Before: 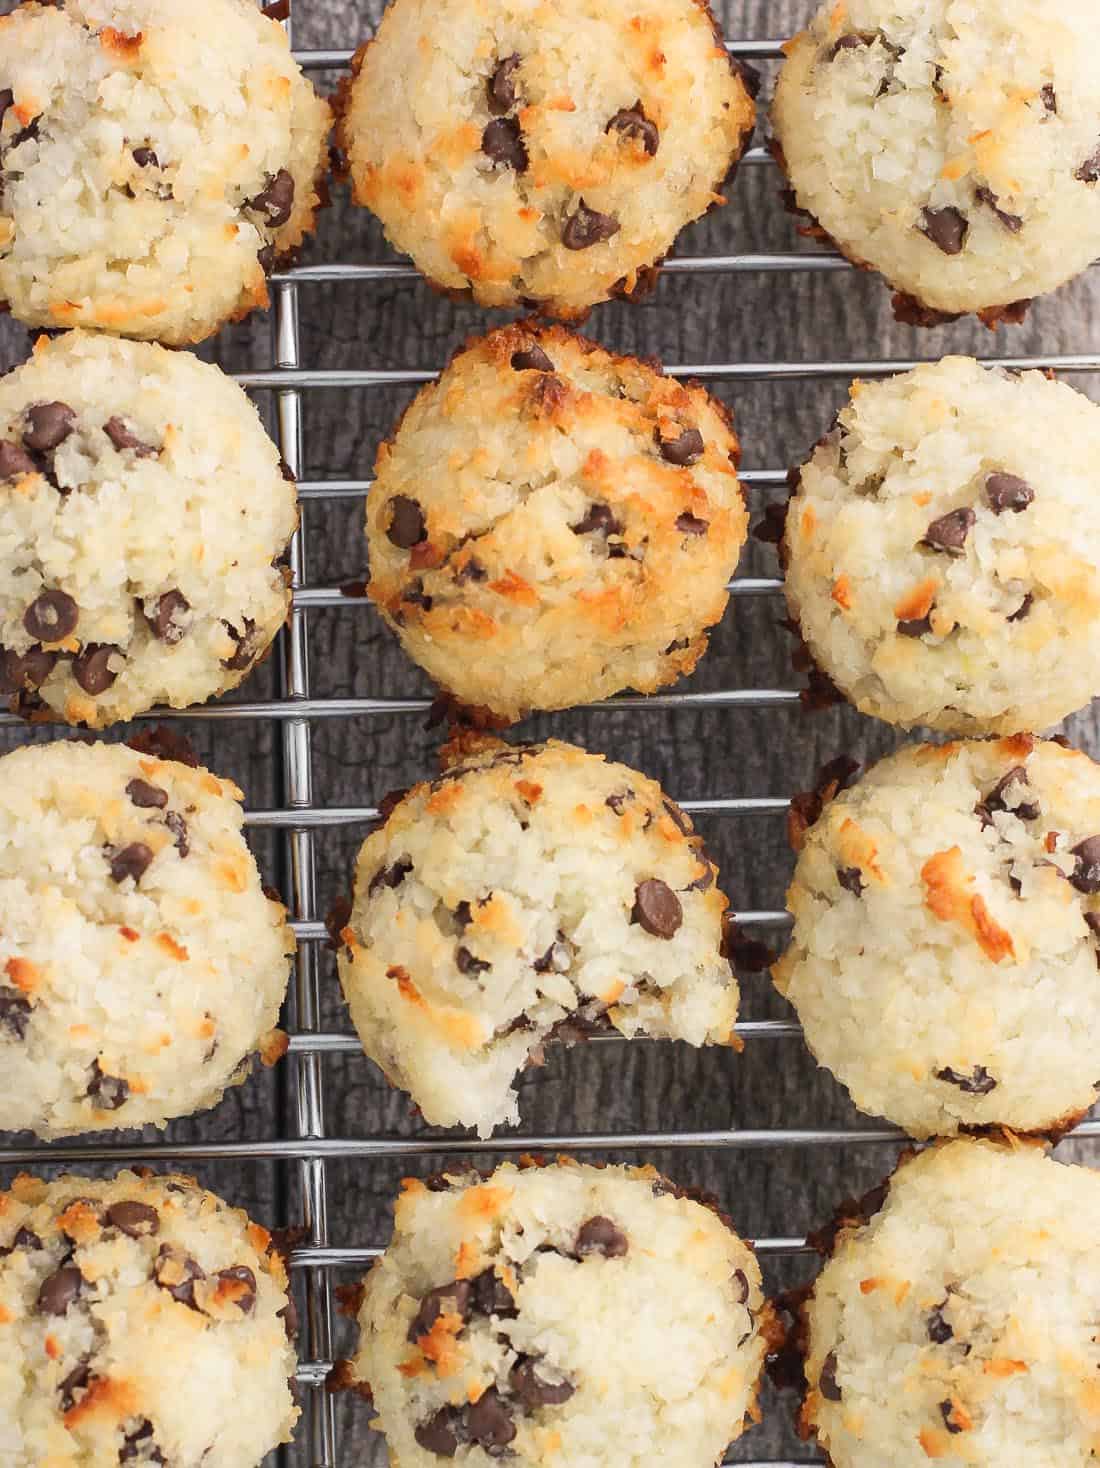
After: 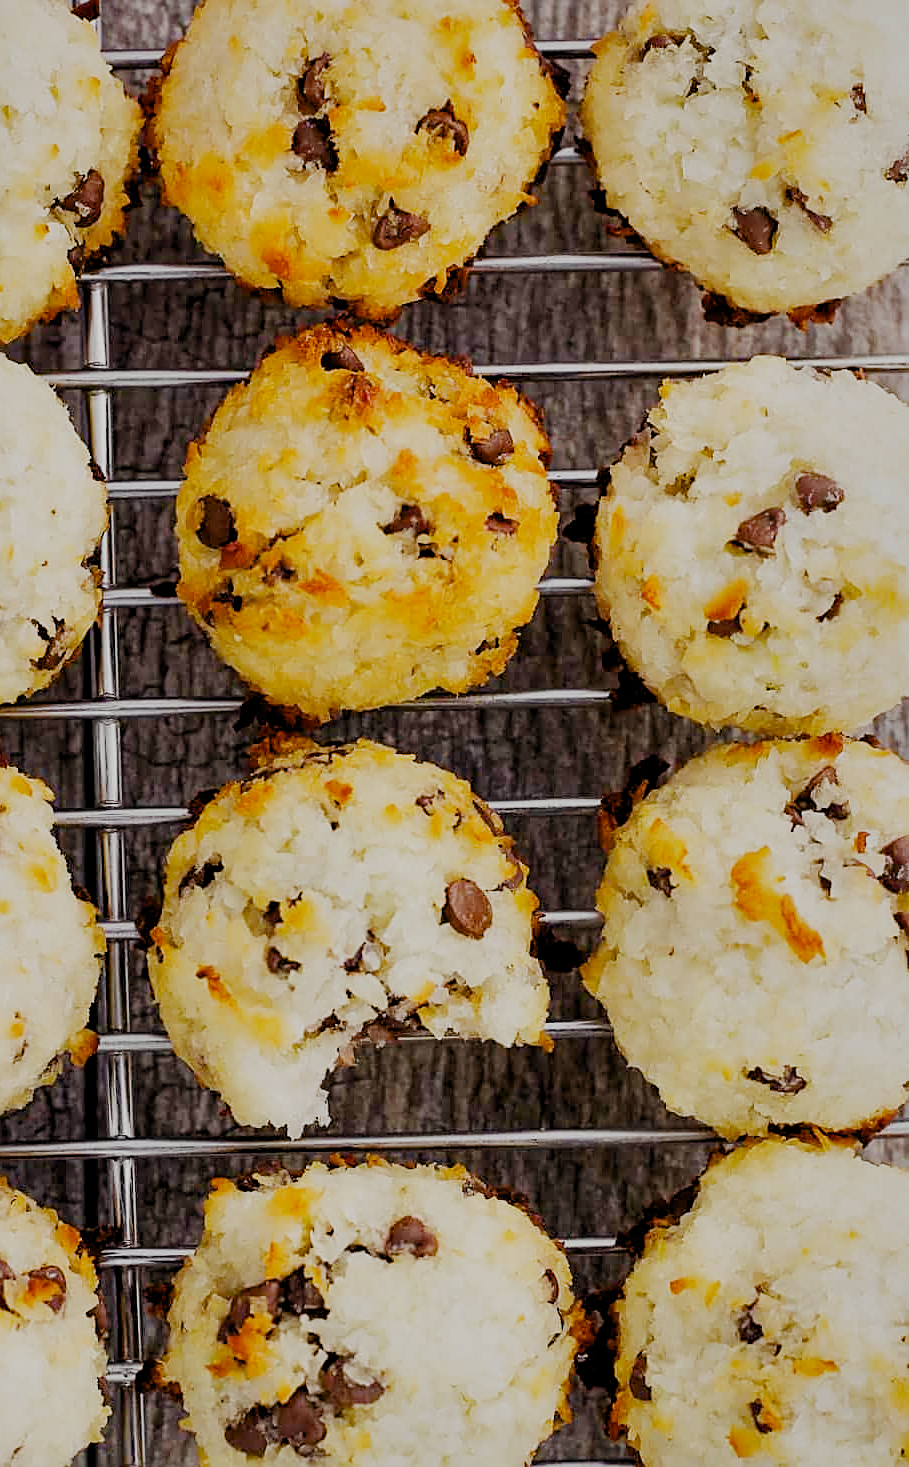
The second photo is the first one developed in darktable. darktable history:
crop: left 17.301%, bottom 0.043%
exposure: exposure 0.201 EV, compensate highlight preservation false
sharpen: on, module defaults
color balance rgb: power › luminance -3.887%, power › chroma 0.537%, power › hue 39.13°, global offset › luminance -1.421%, perceptual saturation grading › global saturation 30.071%
filmic rgb: black relative exposure -7.65 EV, white relative exposure 4.56 EV, hardness 3.61, preserve chrominance no, color science v5 (2021), contrast in shadows safe, contrast in highlights safe
shadows and highlights: shadows 43.5, white point adjustment -1.63, soften with gaussian
